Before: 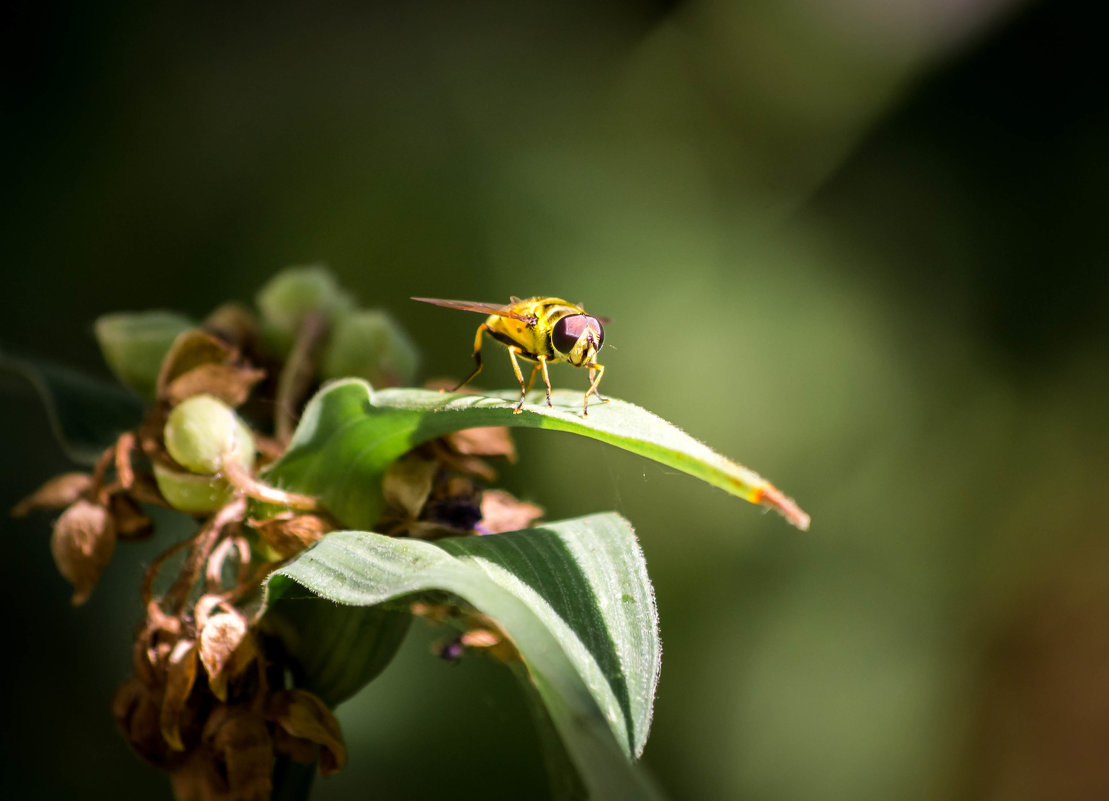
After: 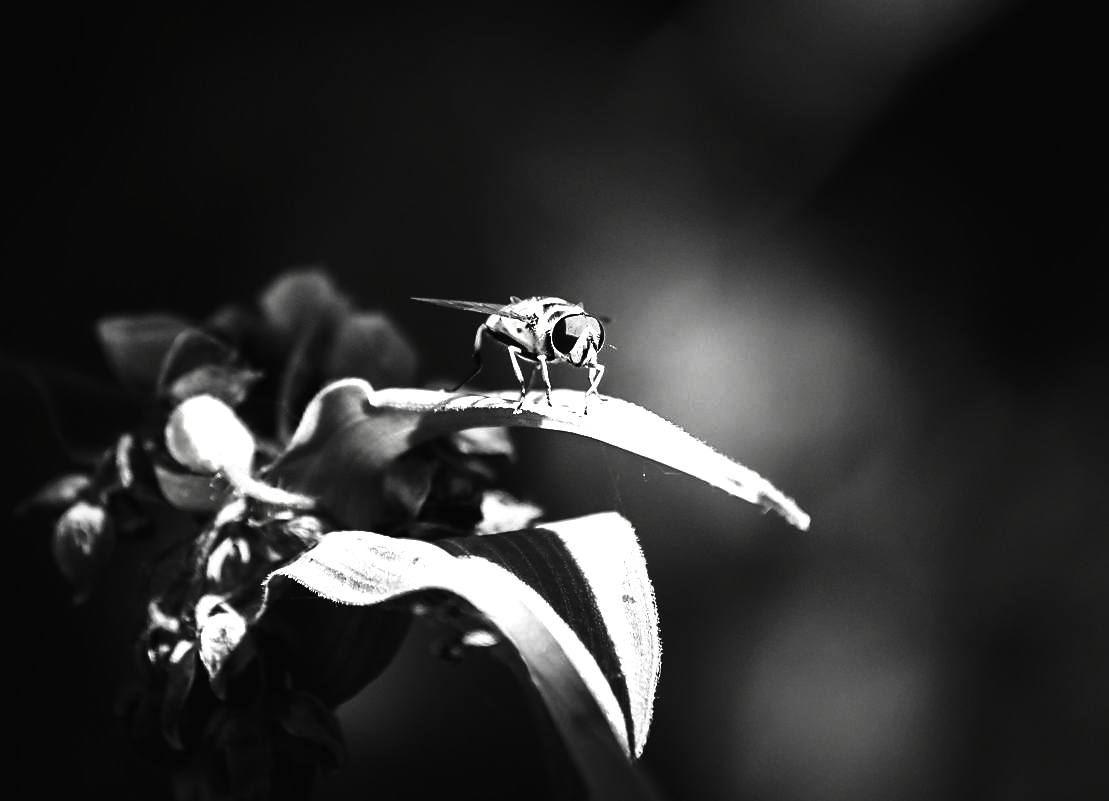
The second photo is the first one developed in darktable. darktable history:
sharpen: radius 1.487, amount 0.406, threshold 1.151
contrast brightness saturation: contrast 0.019, brightness -0.984, saturation -0.991
exposure: black level correction -0.025, exposure -0.119 EV, compensate exposure bias true, compensate highlight preservation false
base curve: curves: ch0 [(0, 0) (0.495, 0.917) (1, 1)], preserve colors average RGB
